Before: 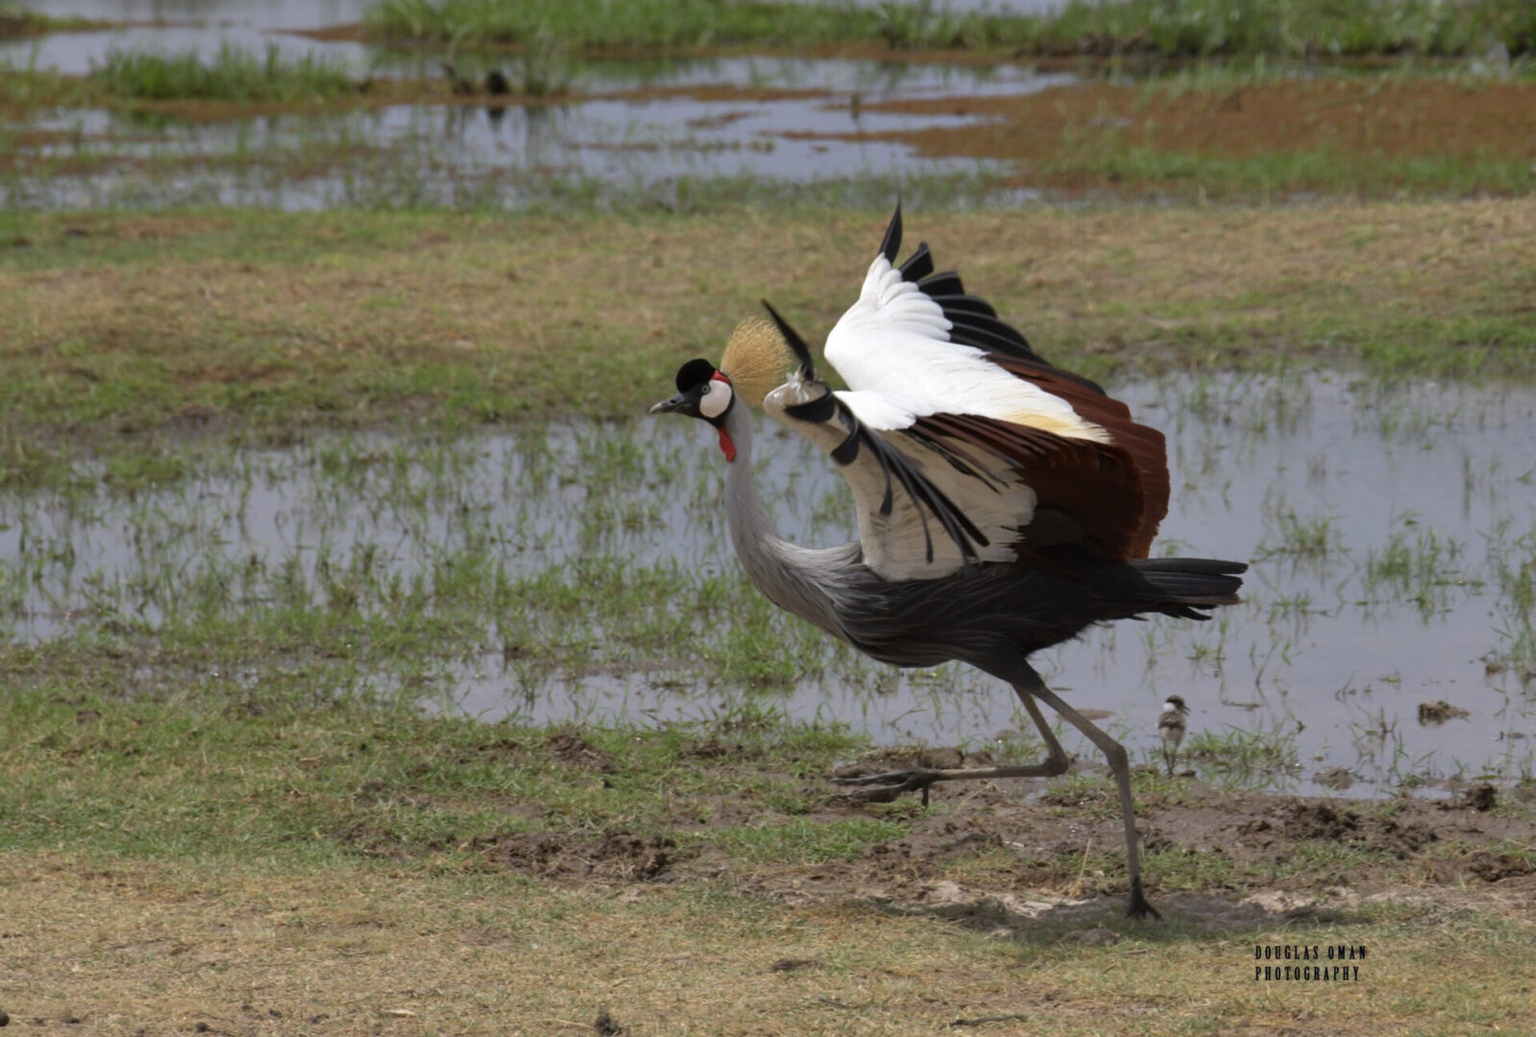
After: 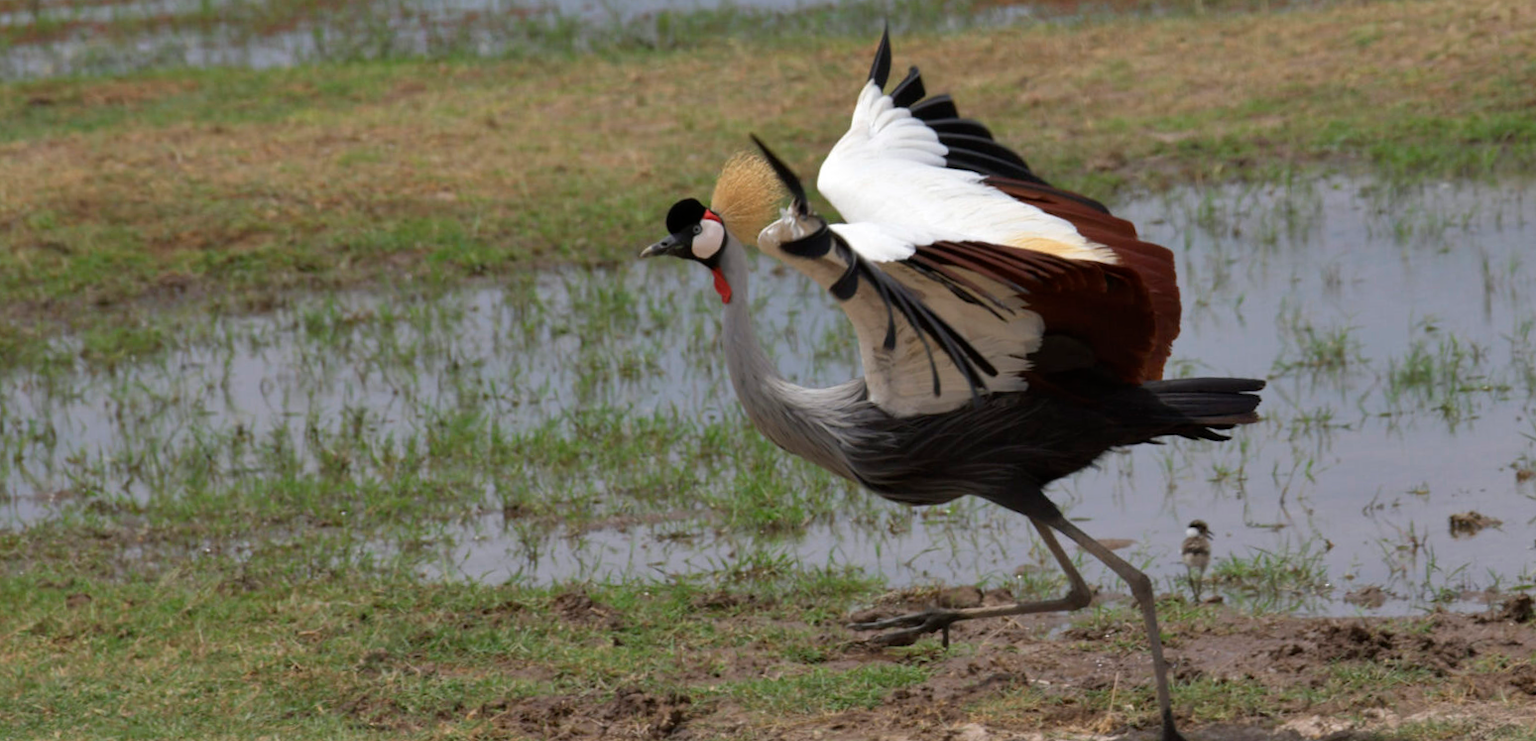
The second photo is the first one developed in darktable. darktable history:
crop: top 13.819%, bottom 11.169%
rotate and perspective: rotation -3°, crop left 0.031, crop right 0.968, crop top 0.07, crop bottom 0.93
